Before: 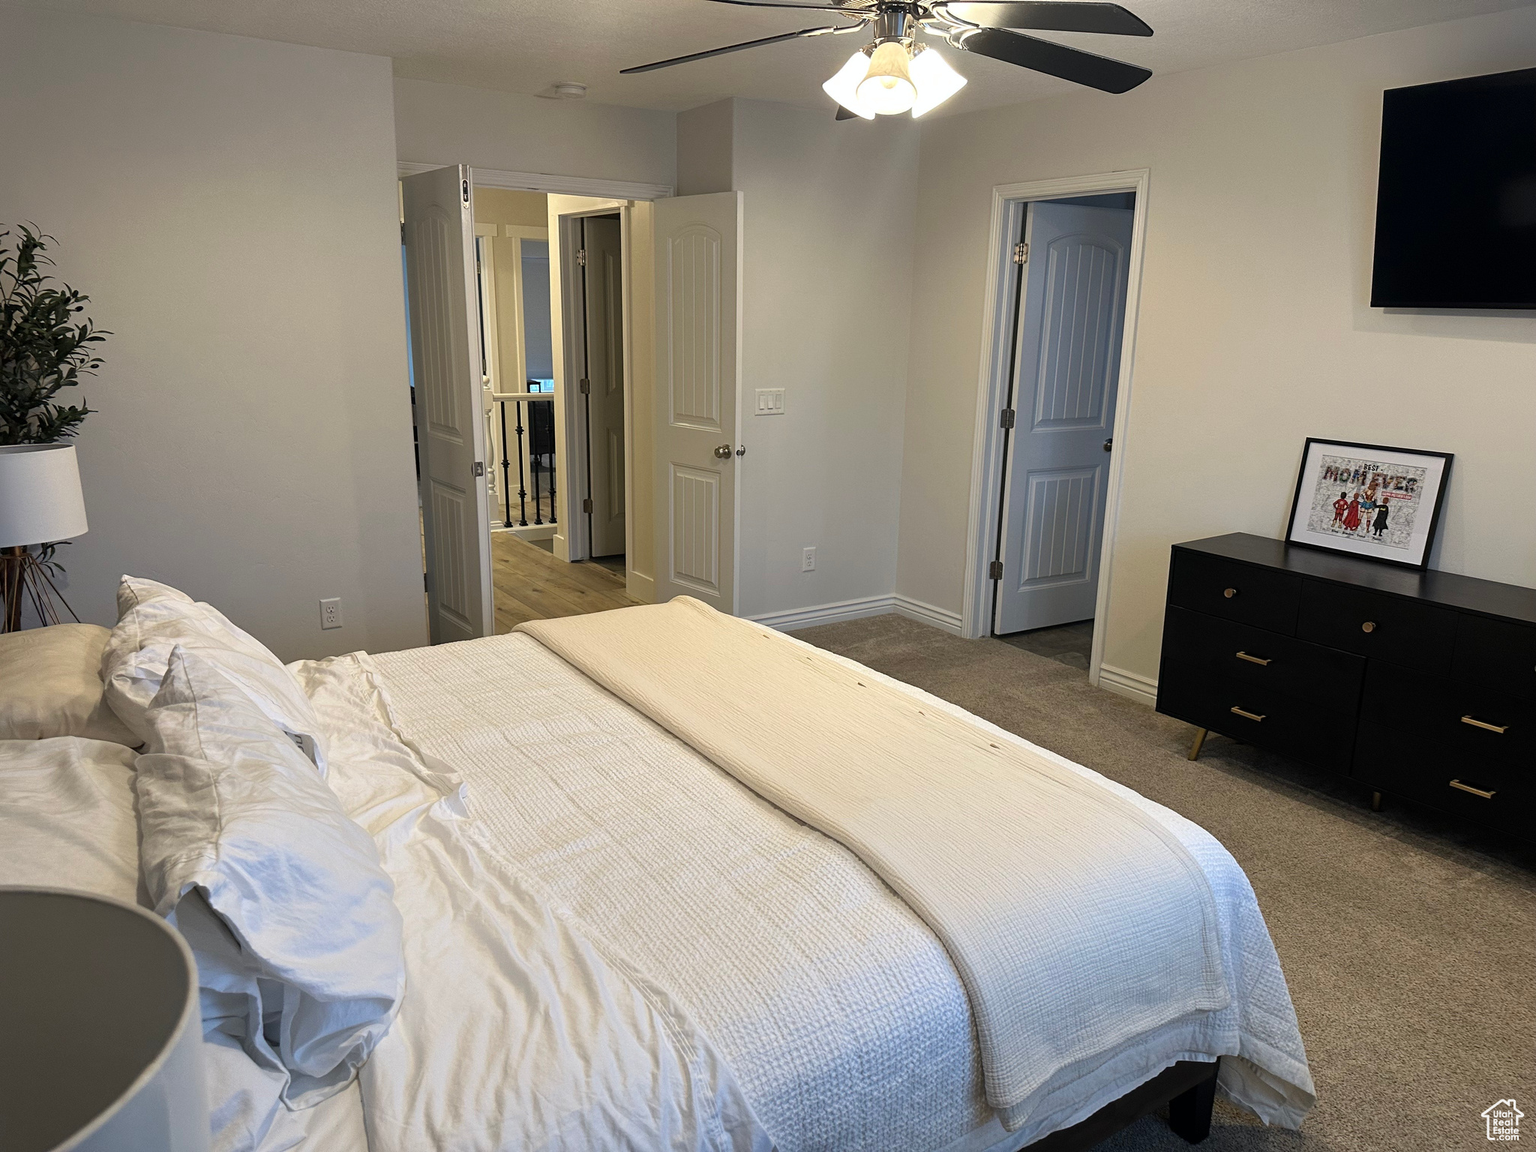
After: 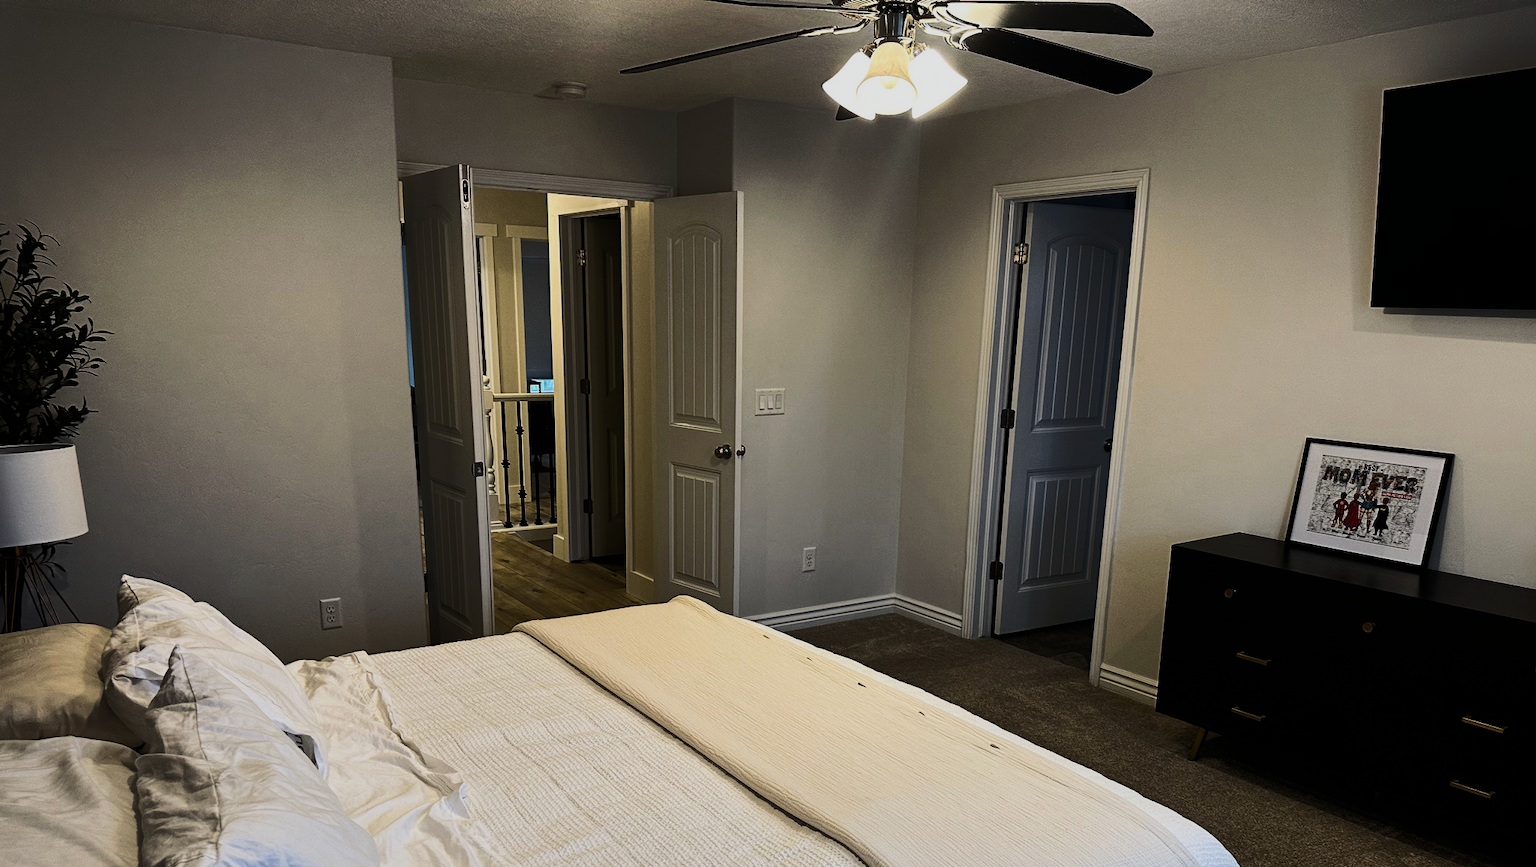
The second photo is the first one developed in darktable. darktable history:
crop: bottom 24.618%
color balance rgb: perceptual saturation grading › global saturation 29.425%, perceptual brilliance grading › highlights 2.089%, perceptual brilliance grading › mid-tones -49.878%, perceptual brilliance grading › shadows -49.708%
filmic rgb: black relative exposure -7.65 EV, white relative exposure 3.96 EV, threshold 5.97 EV, hardness 4.02, contrast 1.094, highlights saturation mix -29.71%, enable highlight reconstruction true
